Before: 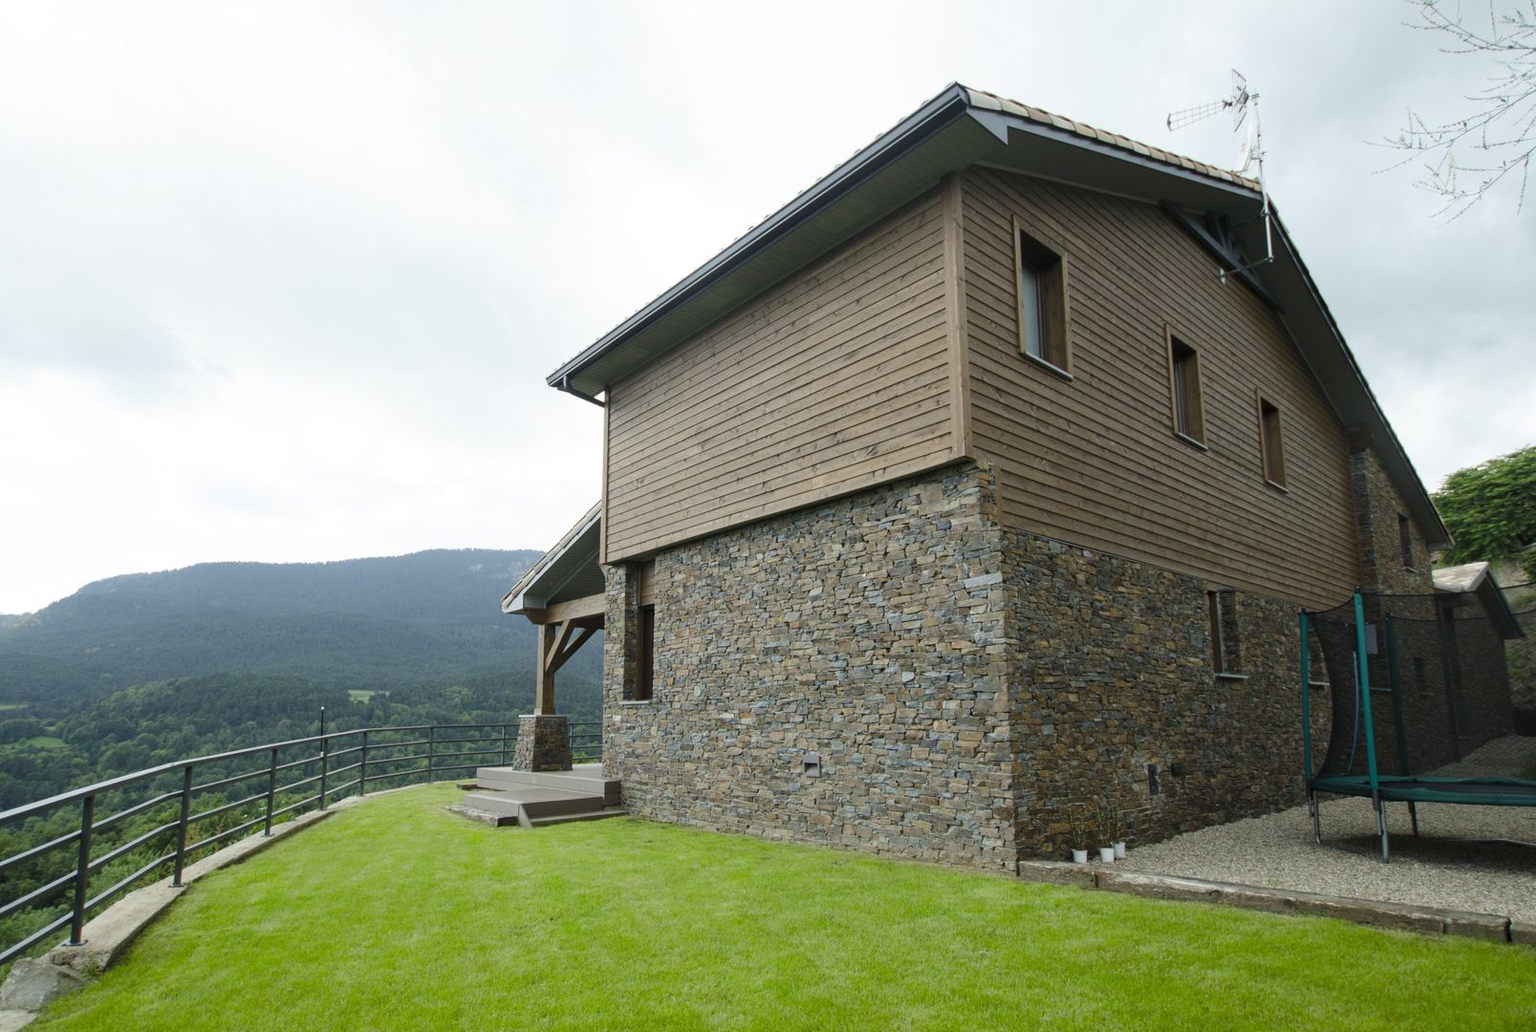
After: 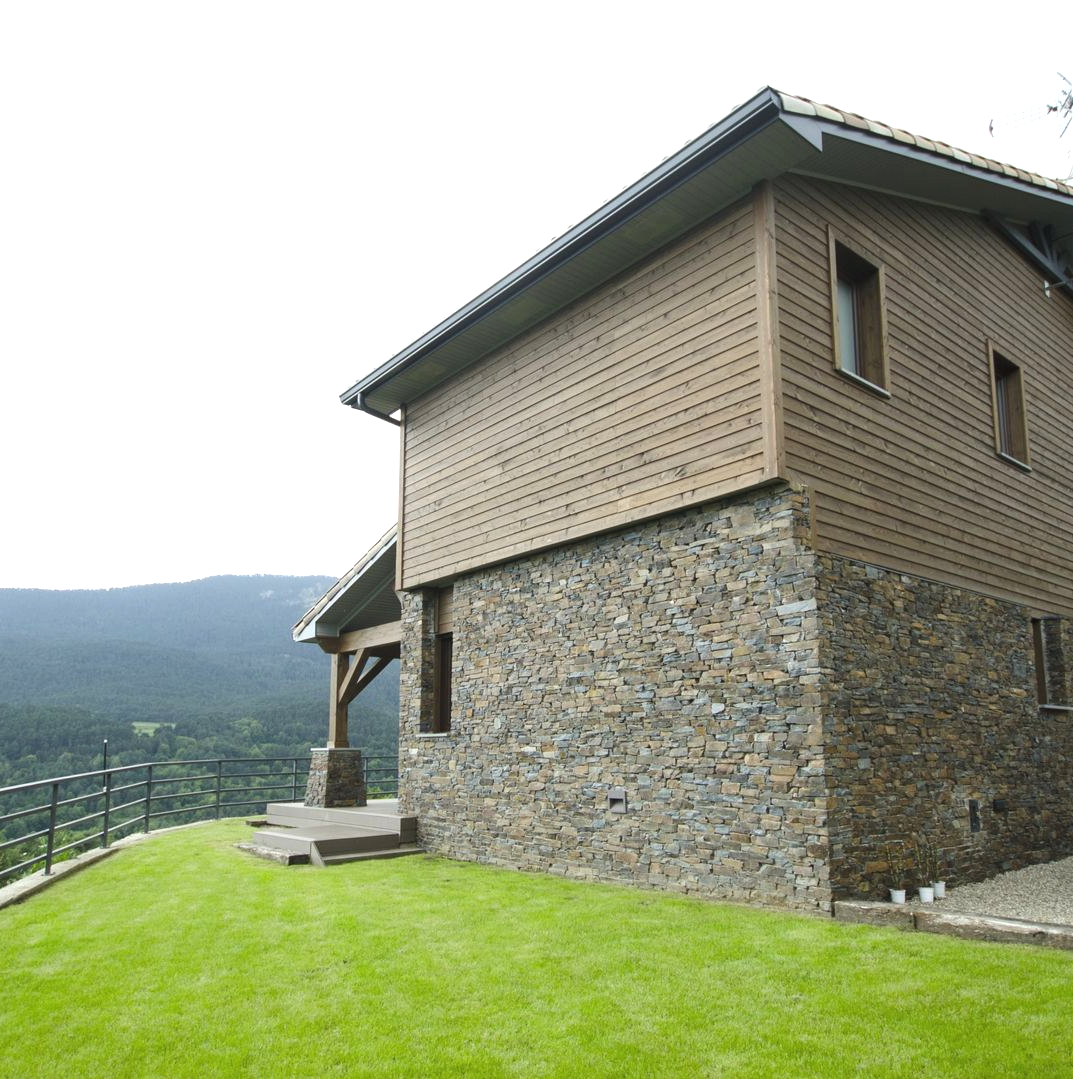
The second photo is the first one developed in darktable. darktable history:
exposure: black level correction -0.002, exposure 0.539 EV, compensate exposure bias true, compensate highlight preservation false
crop and rotate: left 14.473%, right 18.705%
